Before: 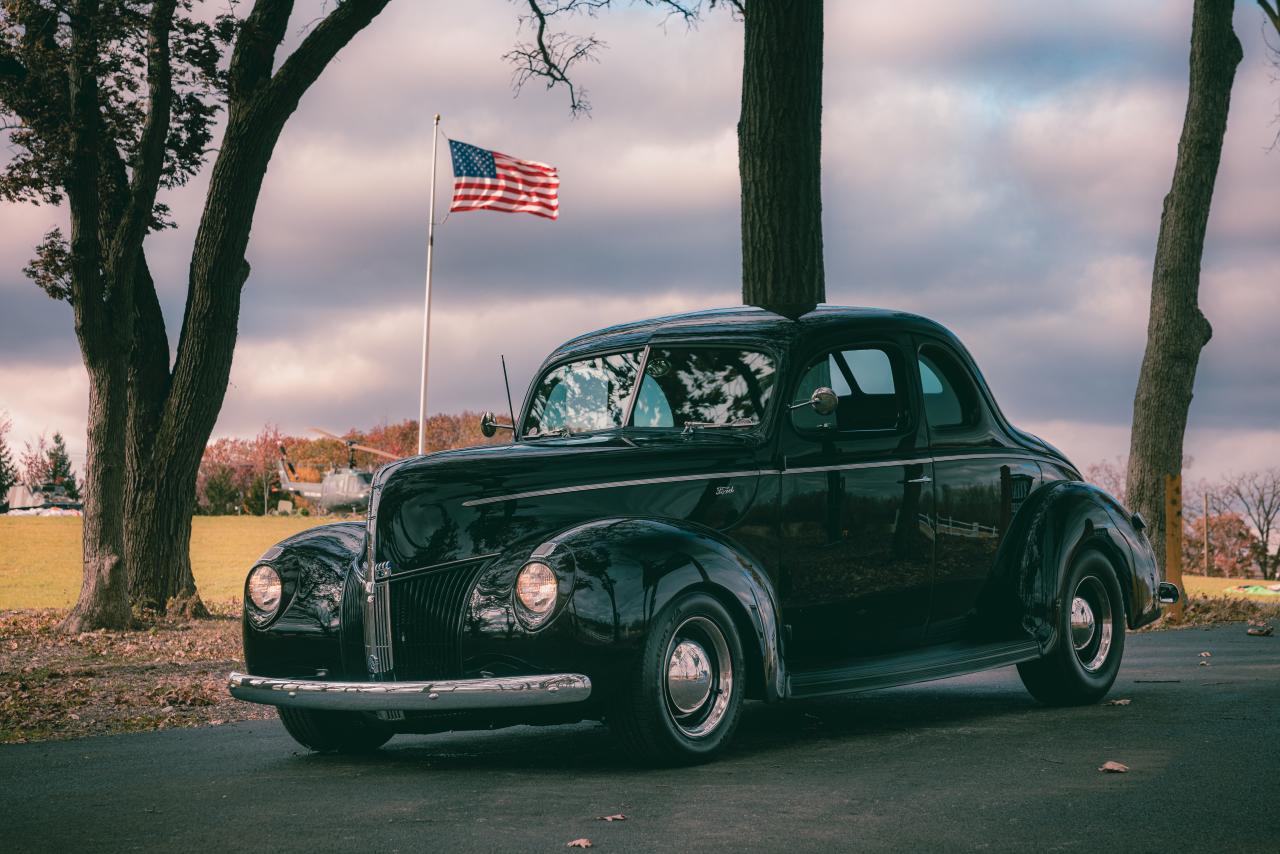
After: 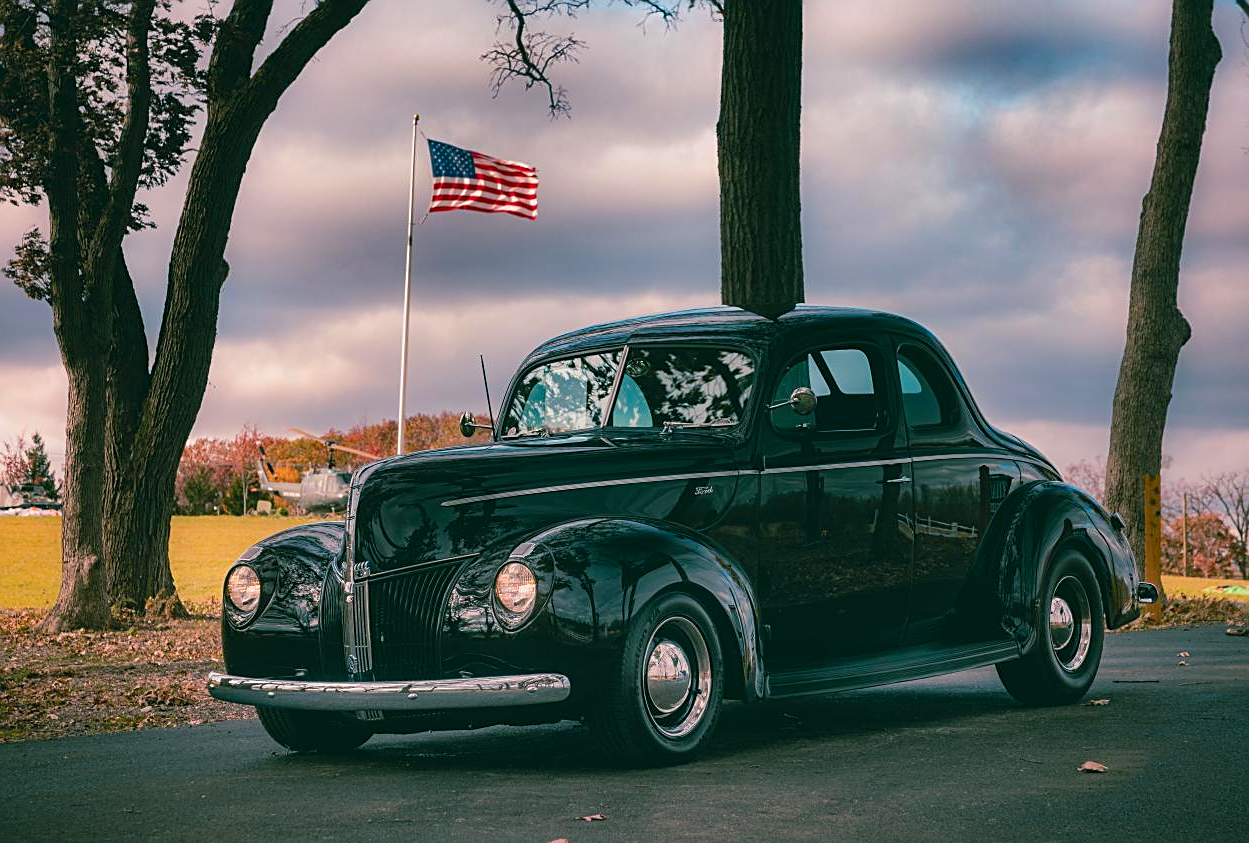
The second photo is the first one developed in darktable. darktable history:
shadows and highlights: shadows 24.45, highlights -76.38, soften with gaussian
crop and rotate: left 1.675%, right 0.692%, bottom 1.186%
sharpen: on, module defaults
color balance rgb: shadows lift › chroma 0.66%, shadows lift › hue 112.54°, perceptual saturation grading › global saturation 29.433%
